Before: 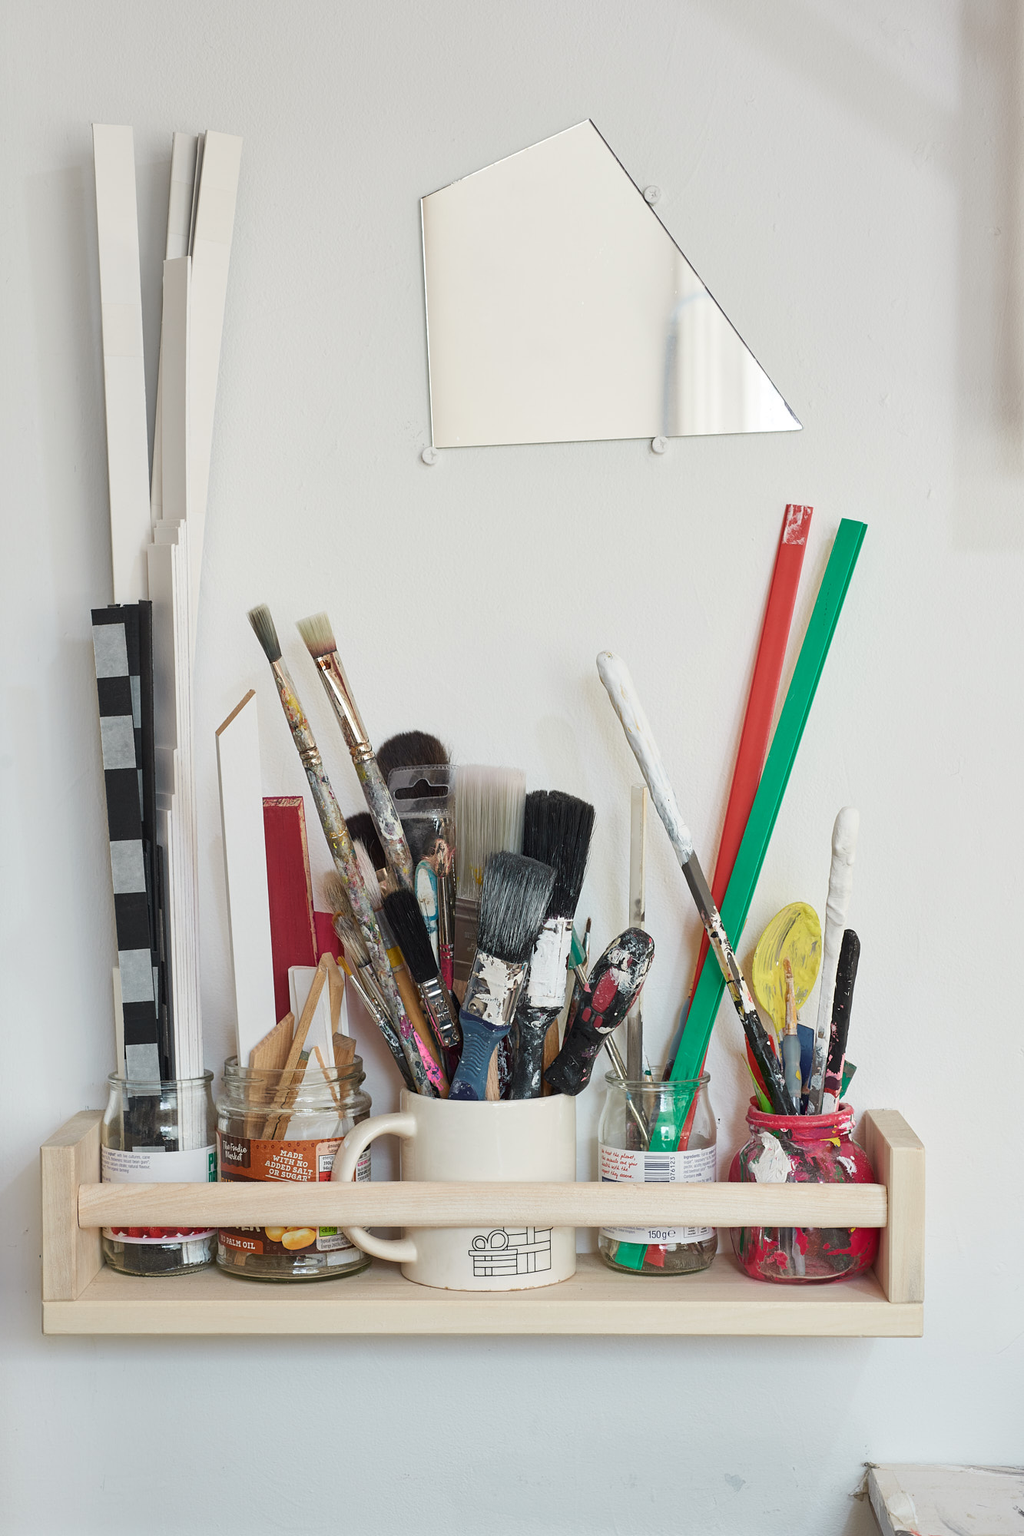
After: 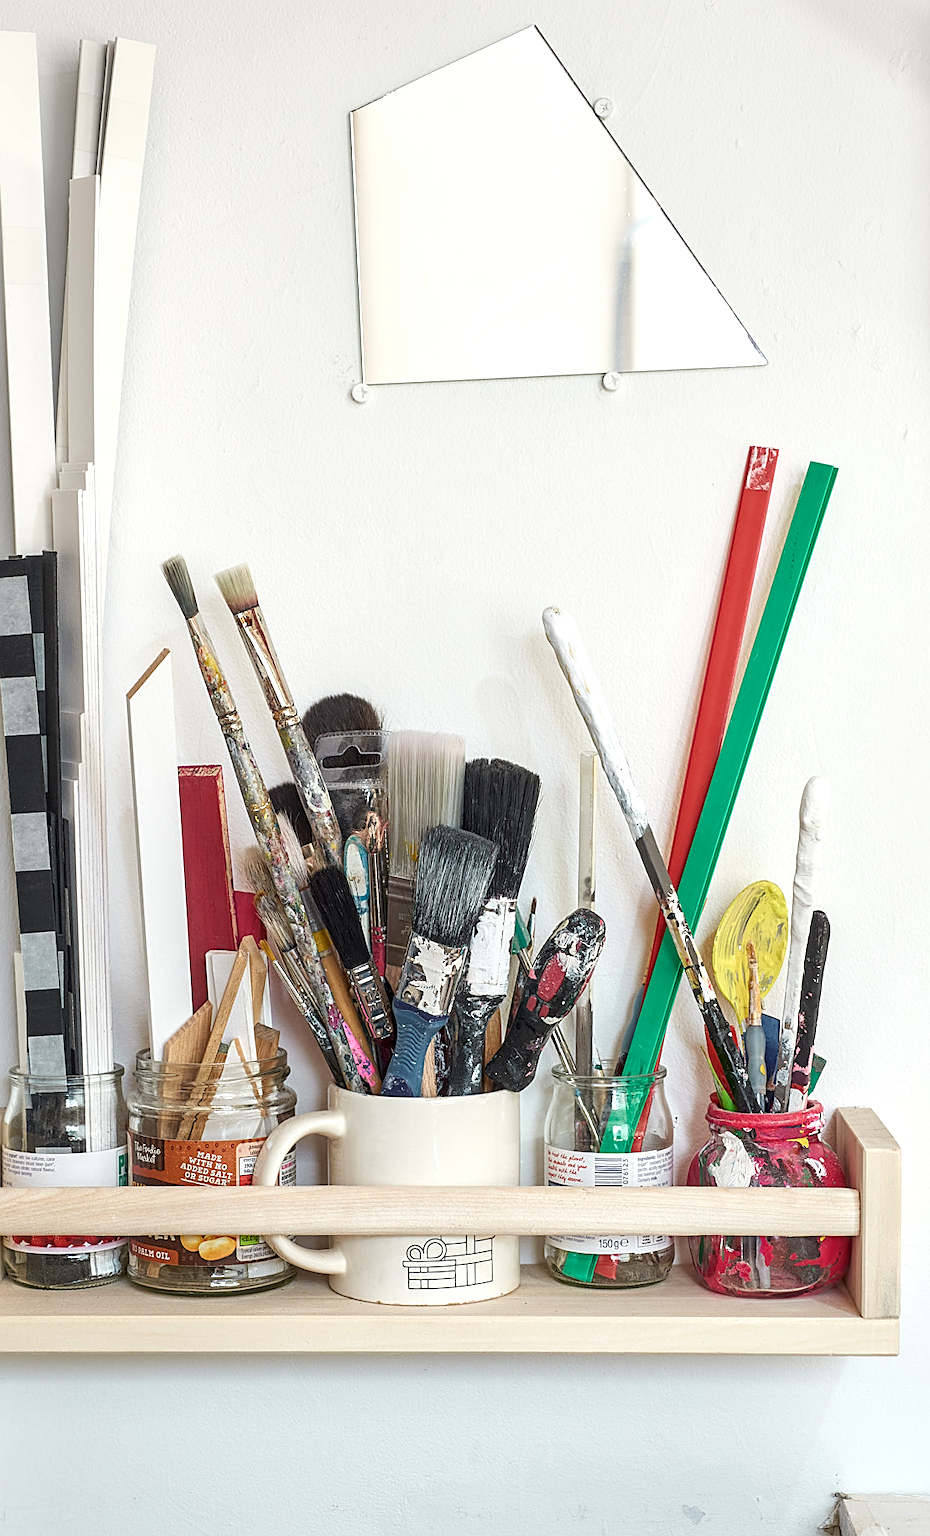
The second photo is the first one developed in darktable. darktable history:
sharpen: on, module defaults
crop: left 9.806%, top 6.278%, right 6.938%, bottom 2.16%
local contrast: detail 130%
exposure: exposure 0.401 EV, compensate highlight preservation false
